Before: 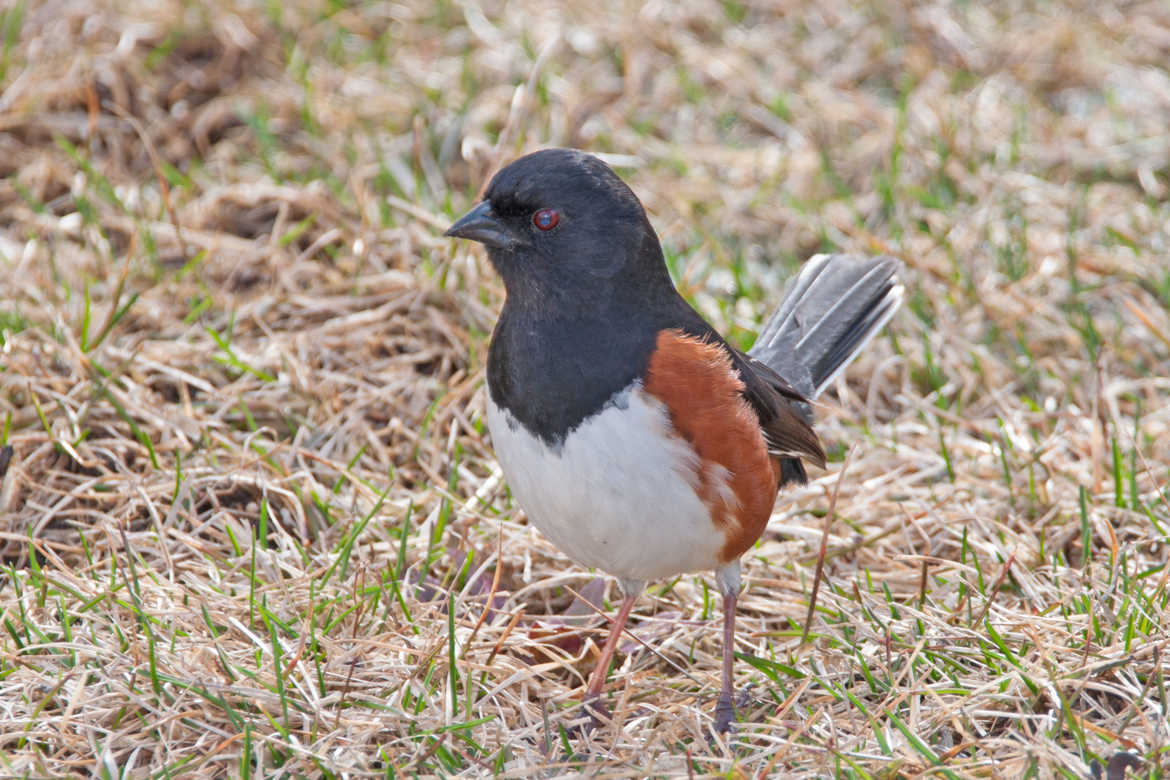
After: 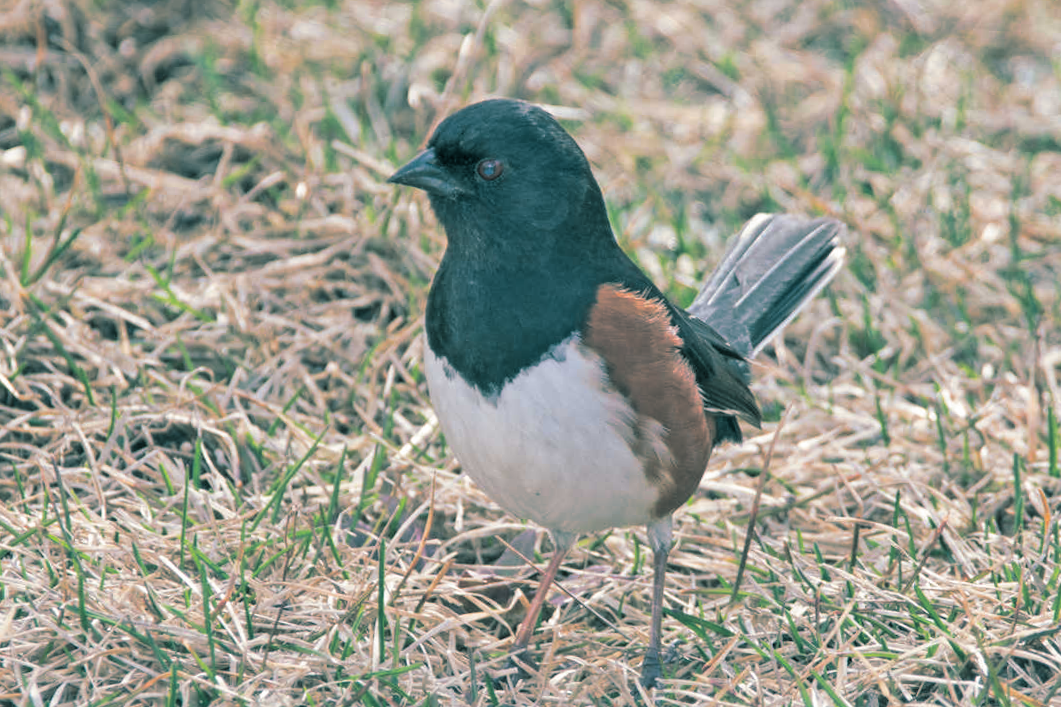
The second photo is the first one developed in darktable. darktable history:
split-toning: shadows › hue 186.43°, highlights › hue 49.29°, compress 30.29%
crop and rotate: angle -1.96°, left 3.097%, top 4.154%, right 1.586%, bottom 0.529%
